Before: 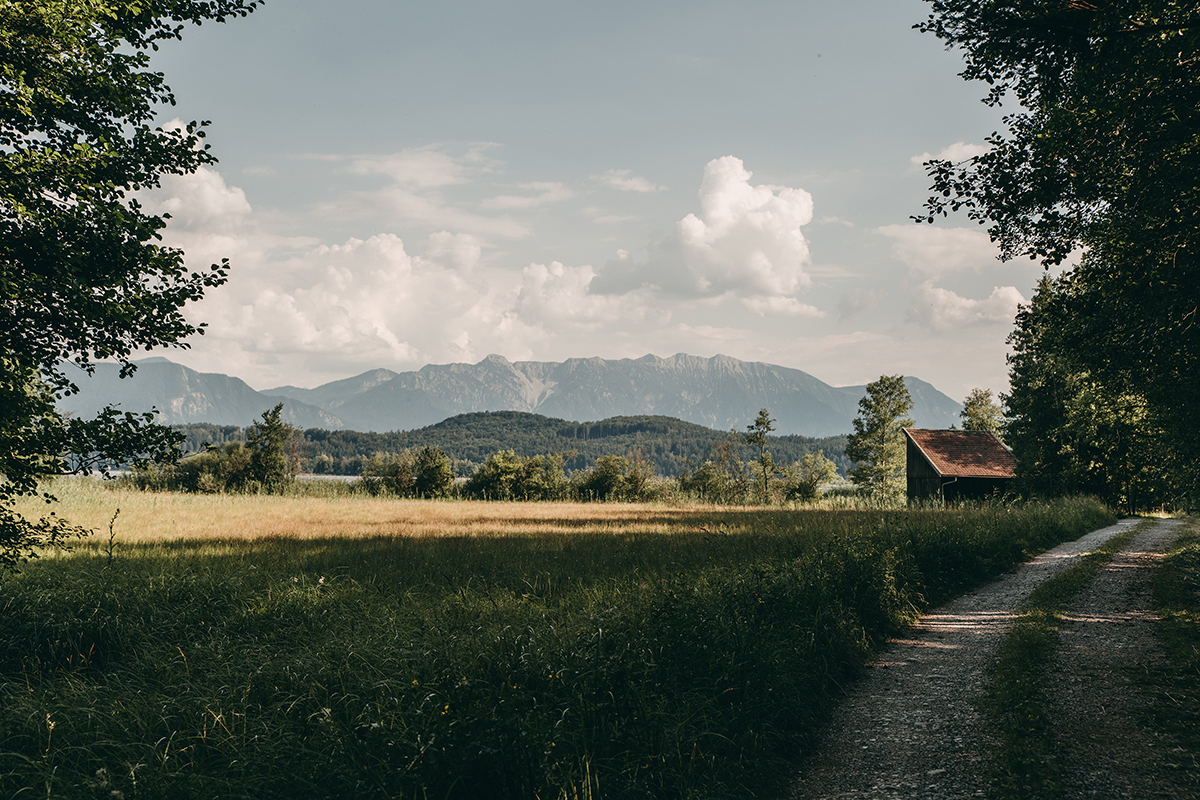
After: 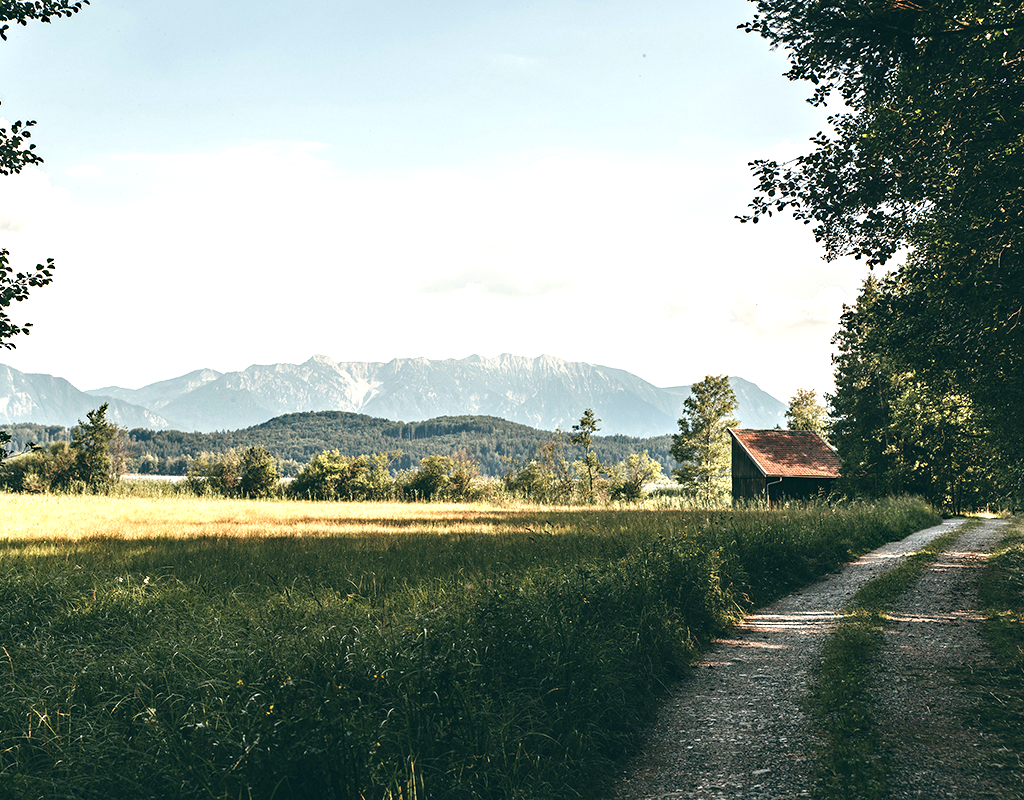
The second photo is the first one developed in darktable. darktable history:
exposure: black level correction 0, exposure 1.3 EV, compensate highlight preservation false
crop and rotate: left 14.584%
haze removal: adaptive false
tone equalizer: on, module defaults
